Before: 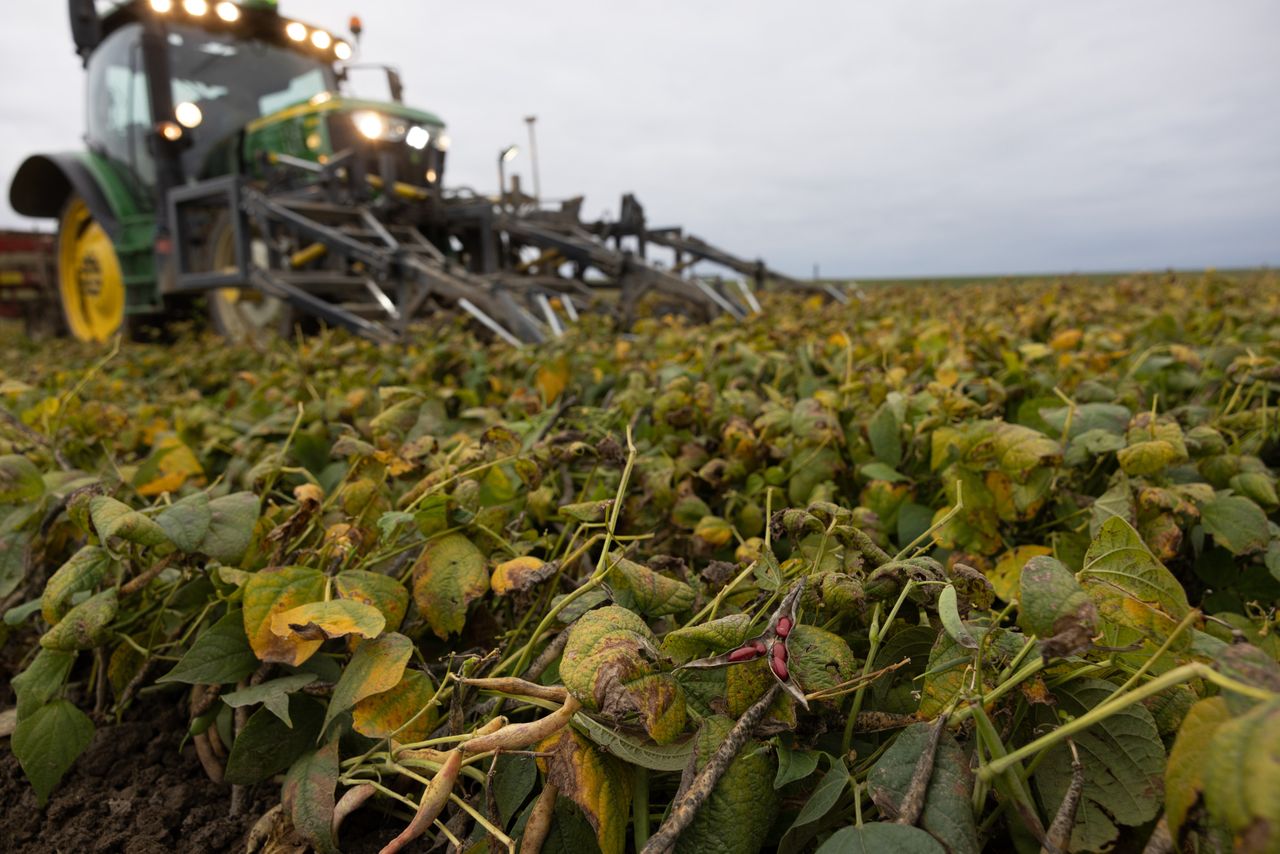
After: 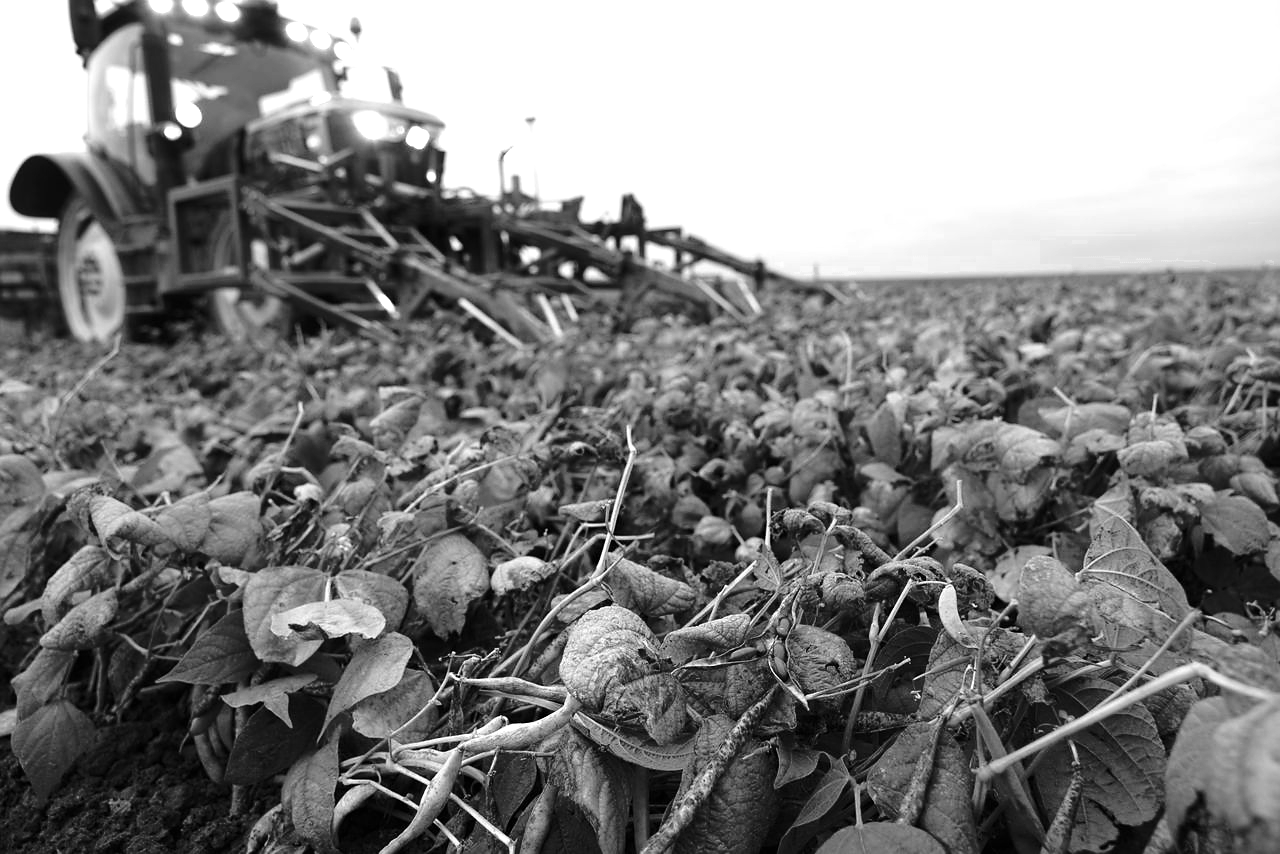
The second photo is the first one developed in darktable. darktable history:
white balance: red 1.029, blue 0.92
base curve: curves: ch0 [(0, 0) (0.073, 0.04) (0.157, 0.139) (0.492, 0.492) (0.758, 0.758) (1, 1)], preserve colors none
color zones: curves: ch0 [(0.25, 0.5) (0.423, 0.5) (0.443, 0.5) (0.521, 0.756) (0.568, 0.5) (0.576, 0.5) (0.75, 0.5)]; ch1 [(0.25, 0.5) (0.423, 0.5) (0.443, 0.5) (0.539, 0.873) (0.624, 0.565) (0.631, 0.5) (0.75, 0.5)]
sharpen: radius 1, threshold 1
exposure: black level correction 0, exposure 1 EV, compensate exposure bias true, compensate highlight preservation false
monochrome: a -71.75, b 75.82
